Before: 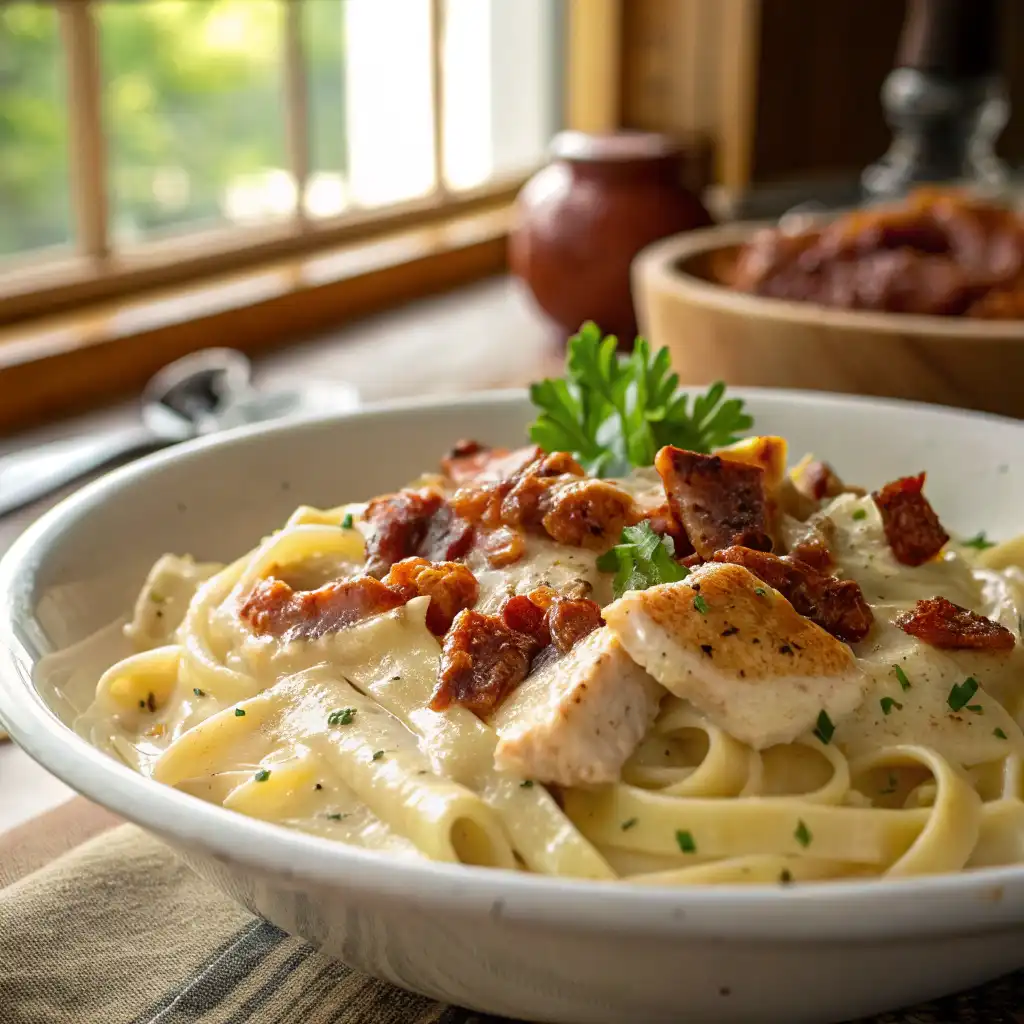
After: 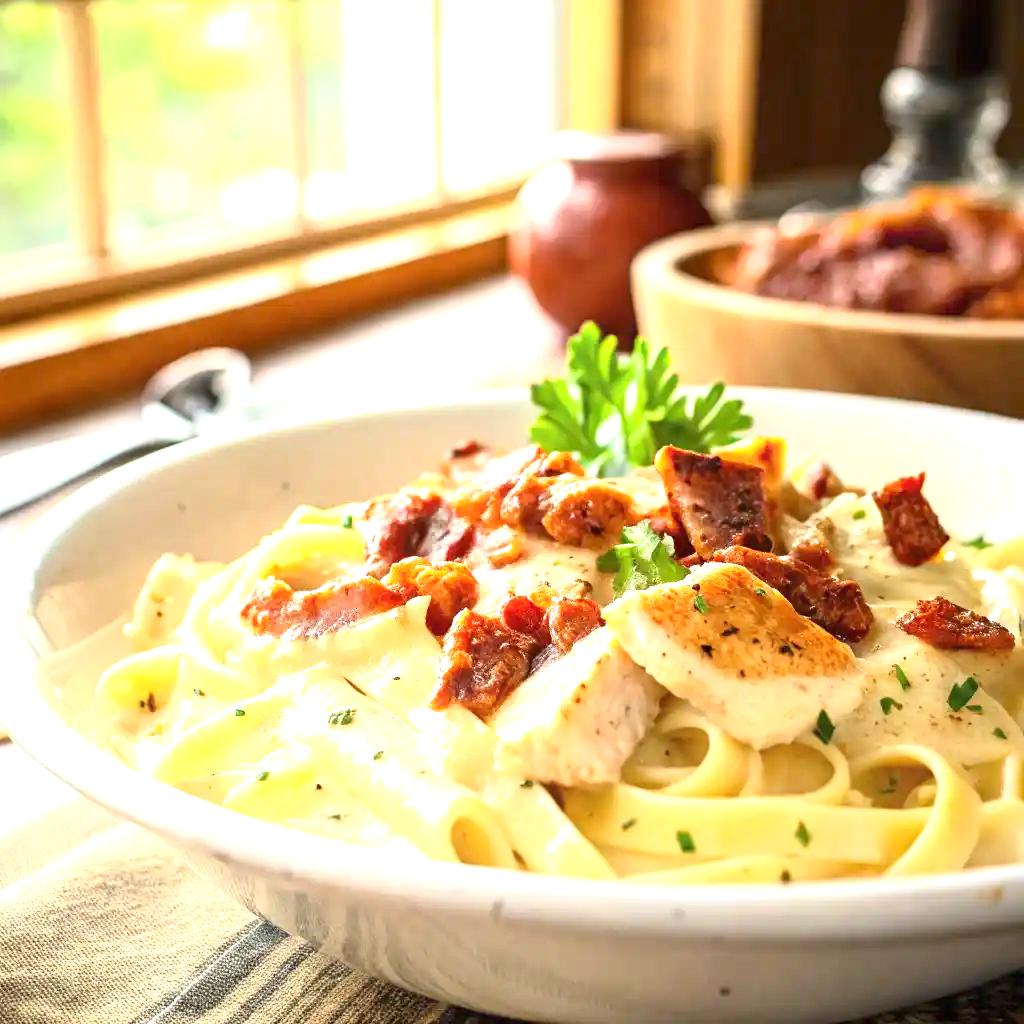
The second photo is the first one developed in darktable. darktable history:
base curve: curves: ch0 [(0, 0) (0.666, 0.806) (1, 1)]
exposure: black level correction 0, exposure 1.45 EV, compensate exposure bias true, compensate highlight preservation false
